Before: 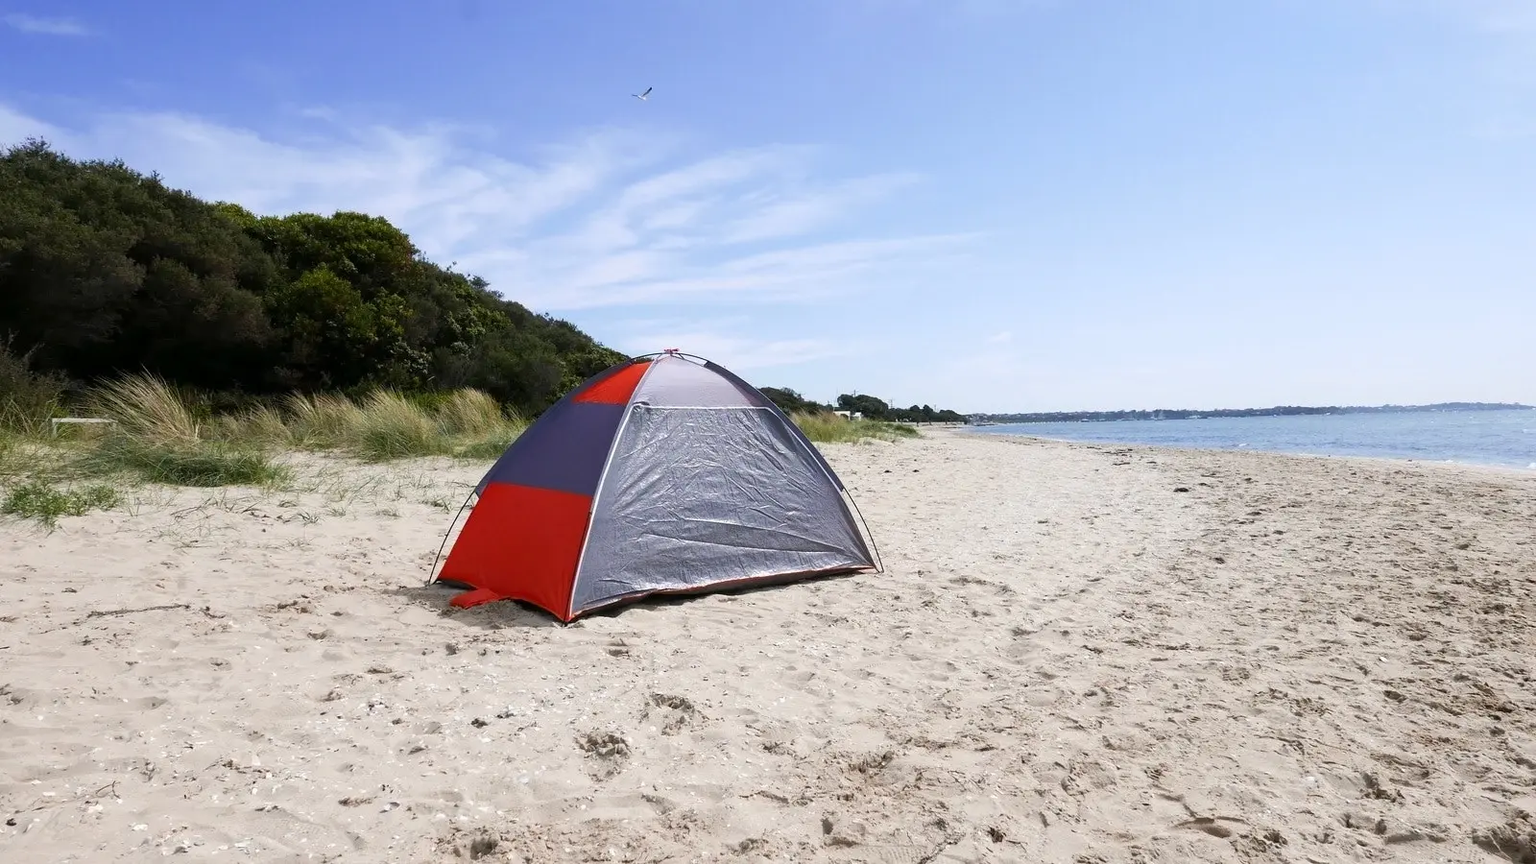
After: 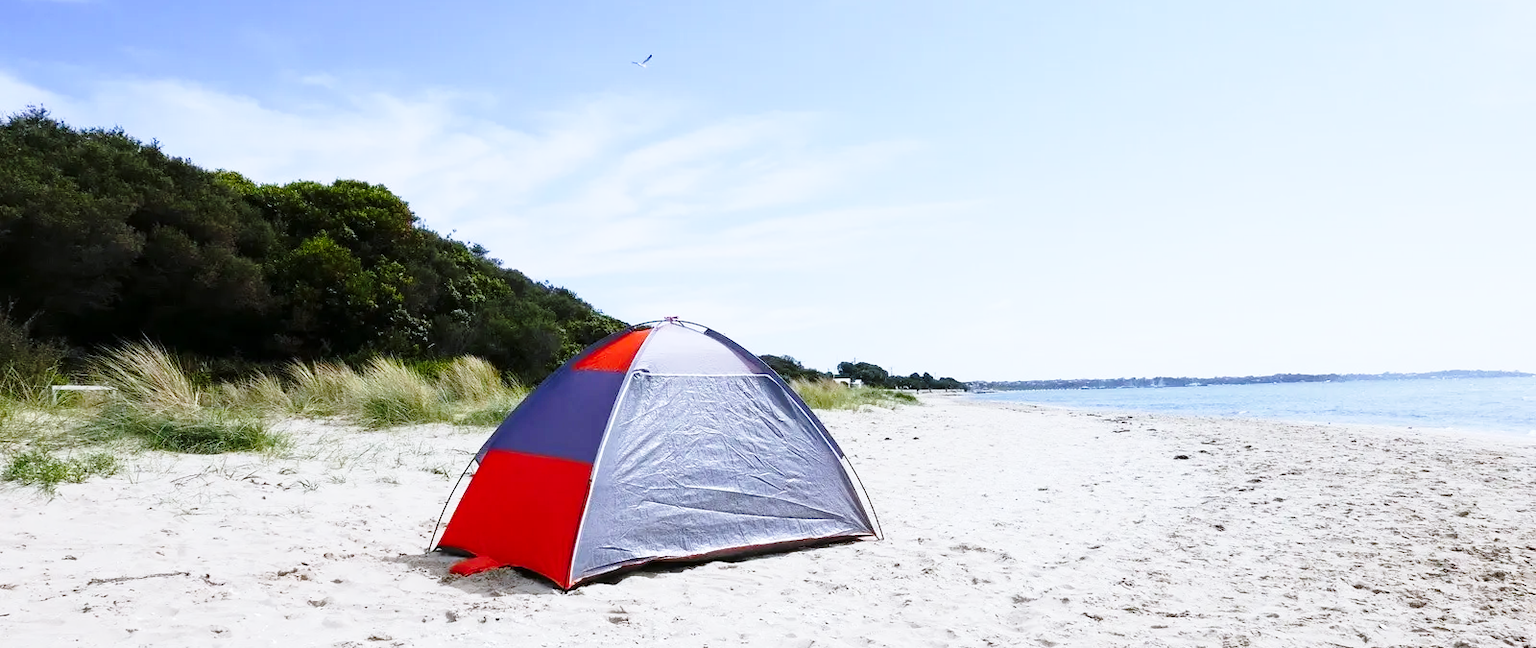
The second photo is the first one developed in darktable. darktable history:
crop: top 3.857%, bottom 21.132%
base curve: curves: ch0 [(0, 0) (0.028, 0.03) (0.121, 0.232) (0.46, 0.748) (0.859, 0.968) (1, 1)], preserve colors none
white balance: red 0.954, blue 1.079
